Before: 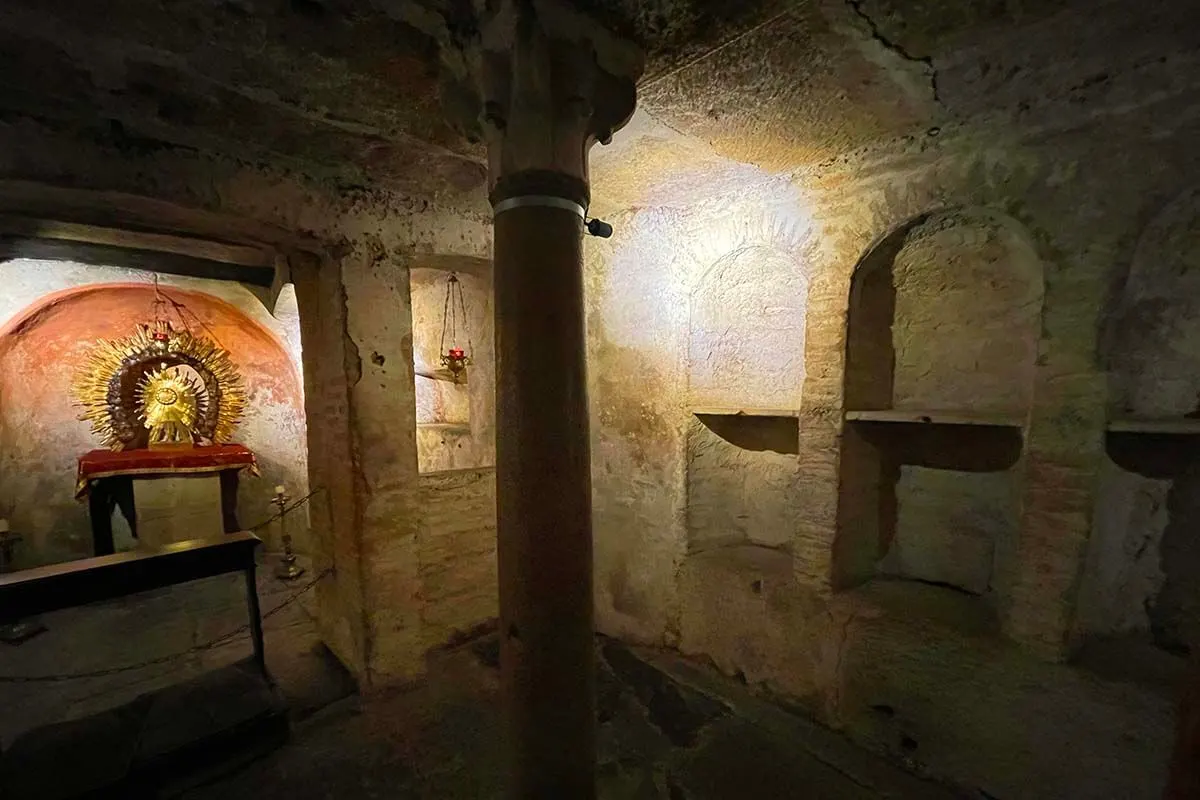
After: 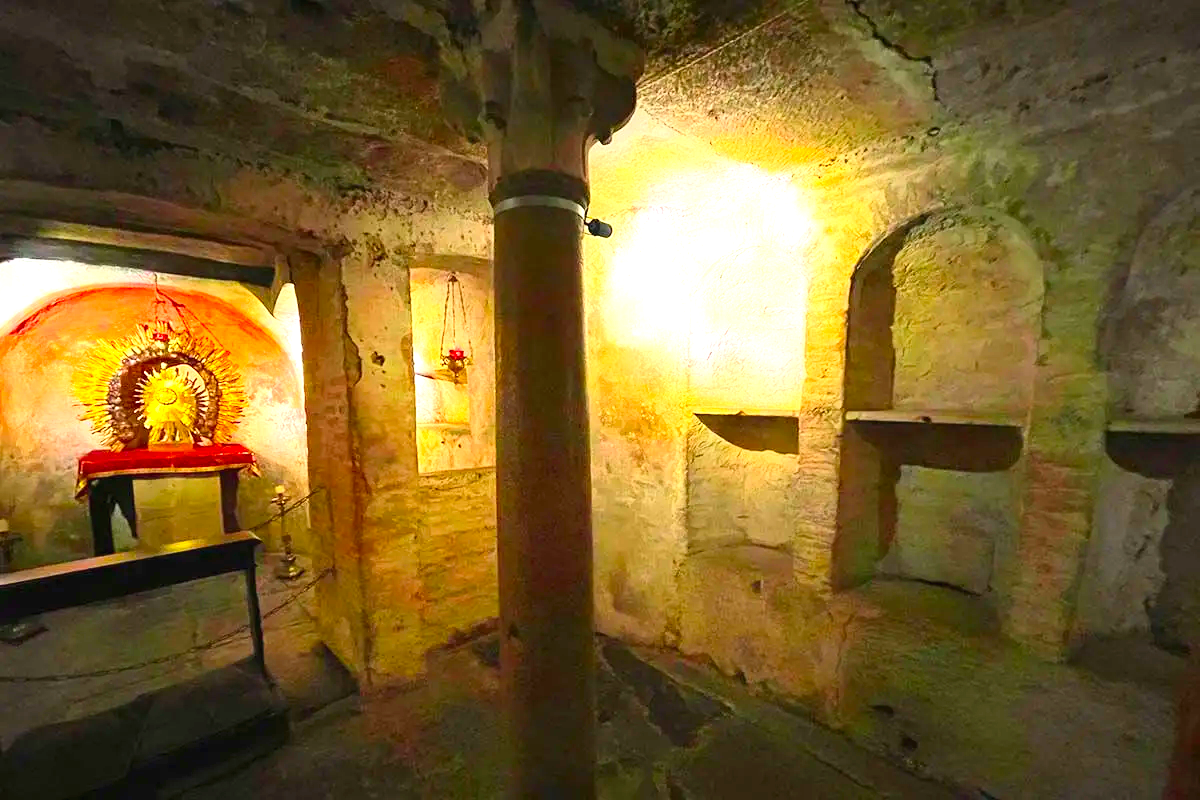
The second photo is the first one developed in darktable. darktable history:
exposure: black level correction 0, exposure 1.1 EV, compensate exposure bias true, compensate highlight preservation false
contrast brightness saturation: contrast 0.2, brightness 0.2, saturation 0.8
